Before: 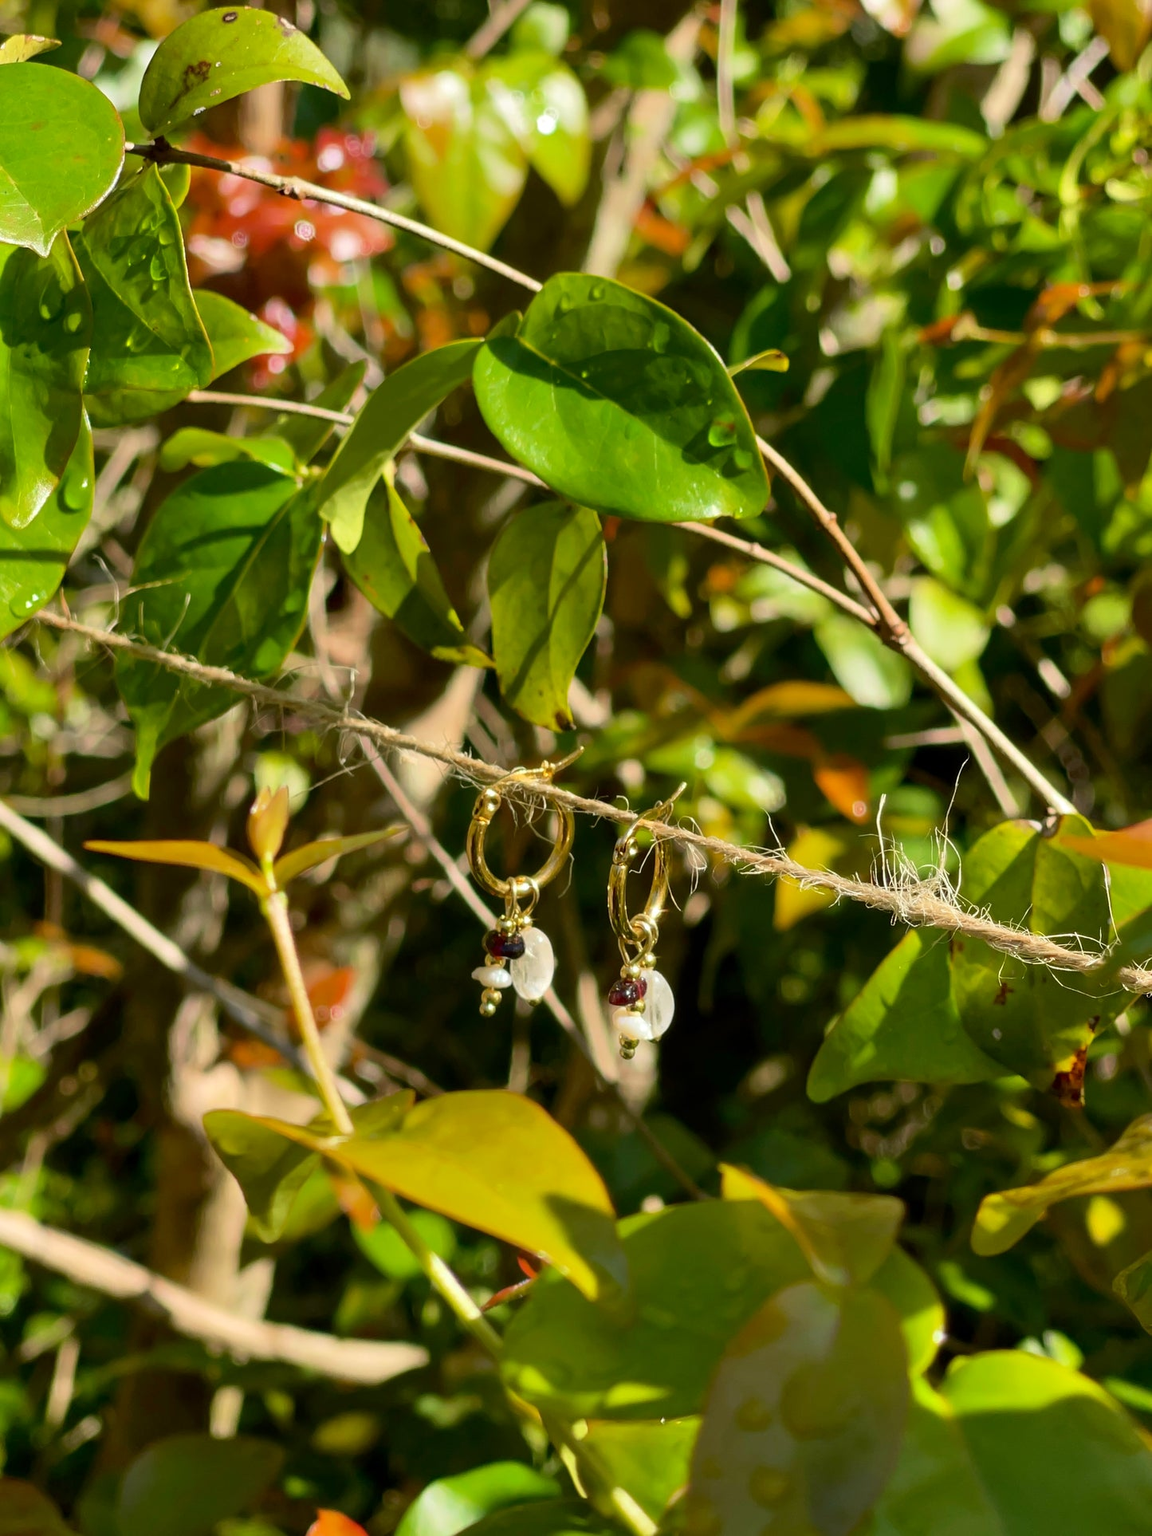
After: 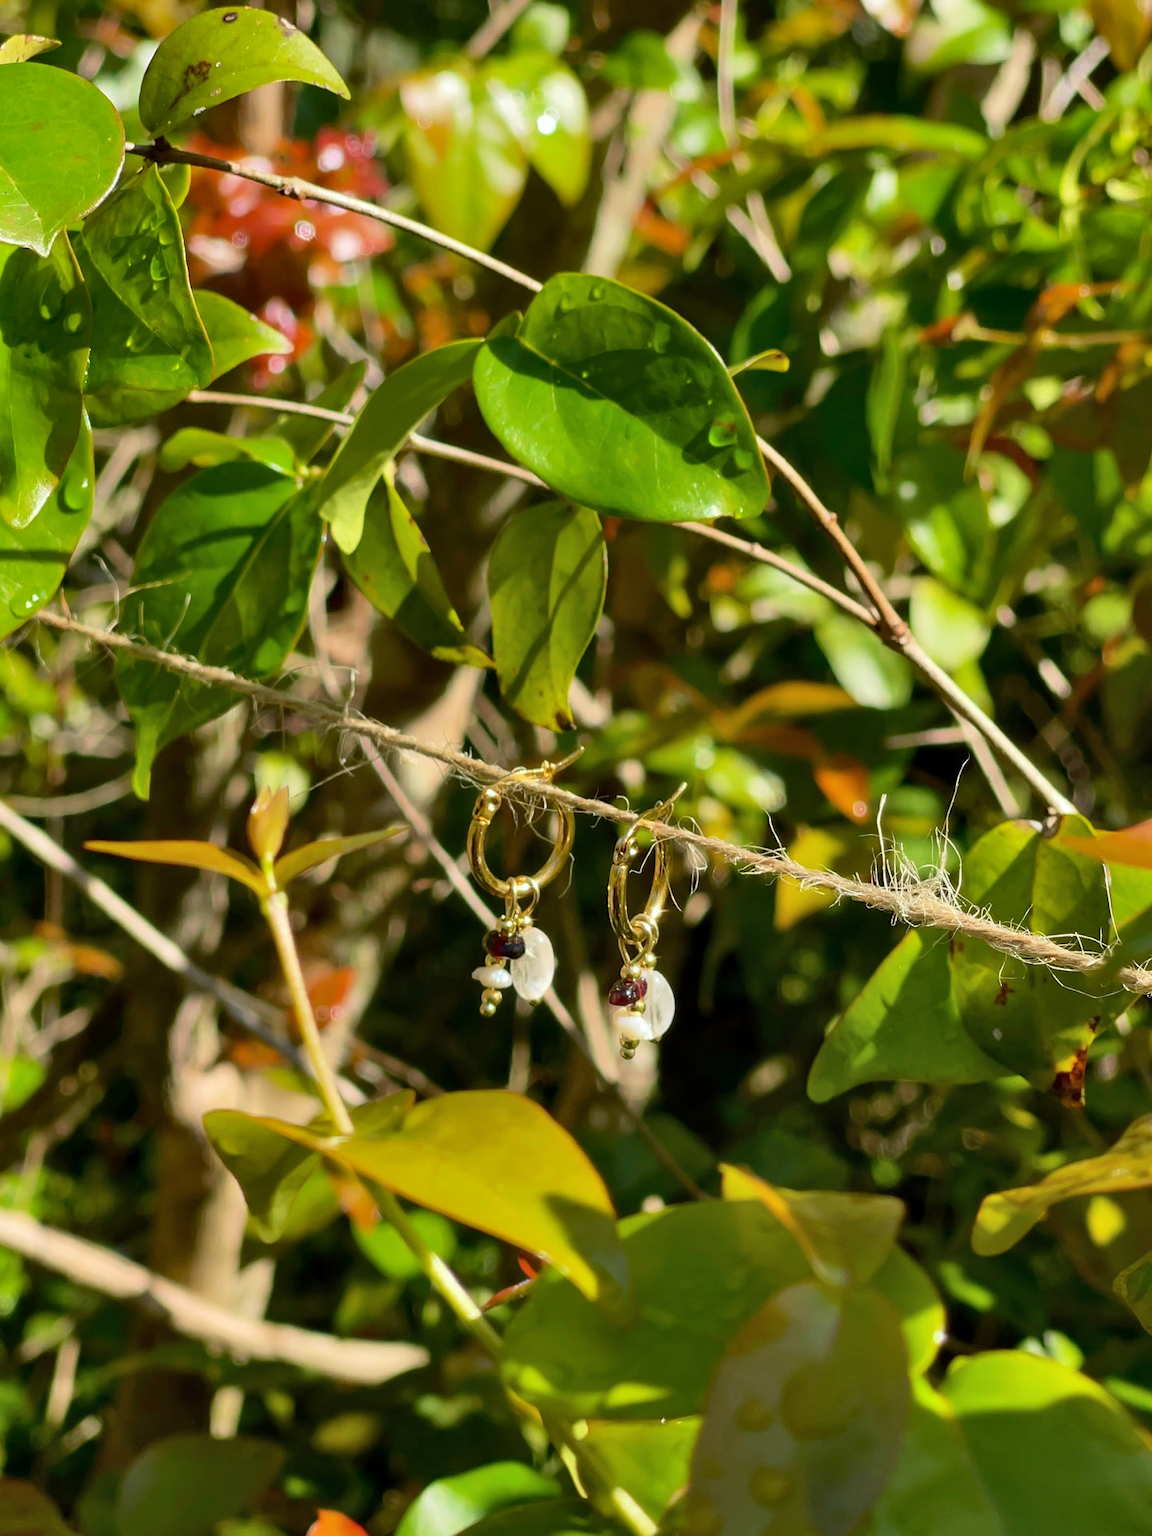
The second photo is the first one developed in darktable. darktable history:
white balance: red 0.988, blue 1.017
shadows and highlights: shadows 37.27, highlights -28.18, soften with gaussian
